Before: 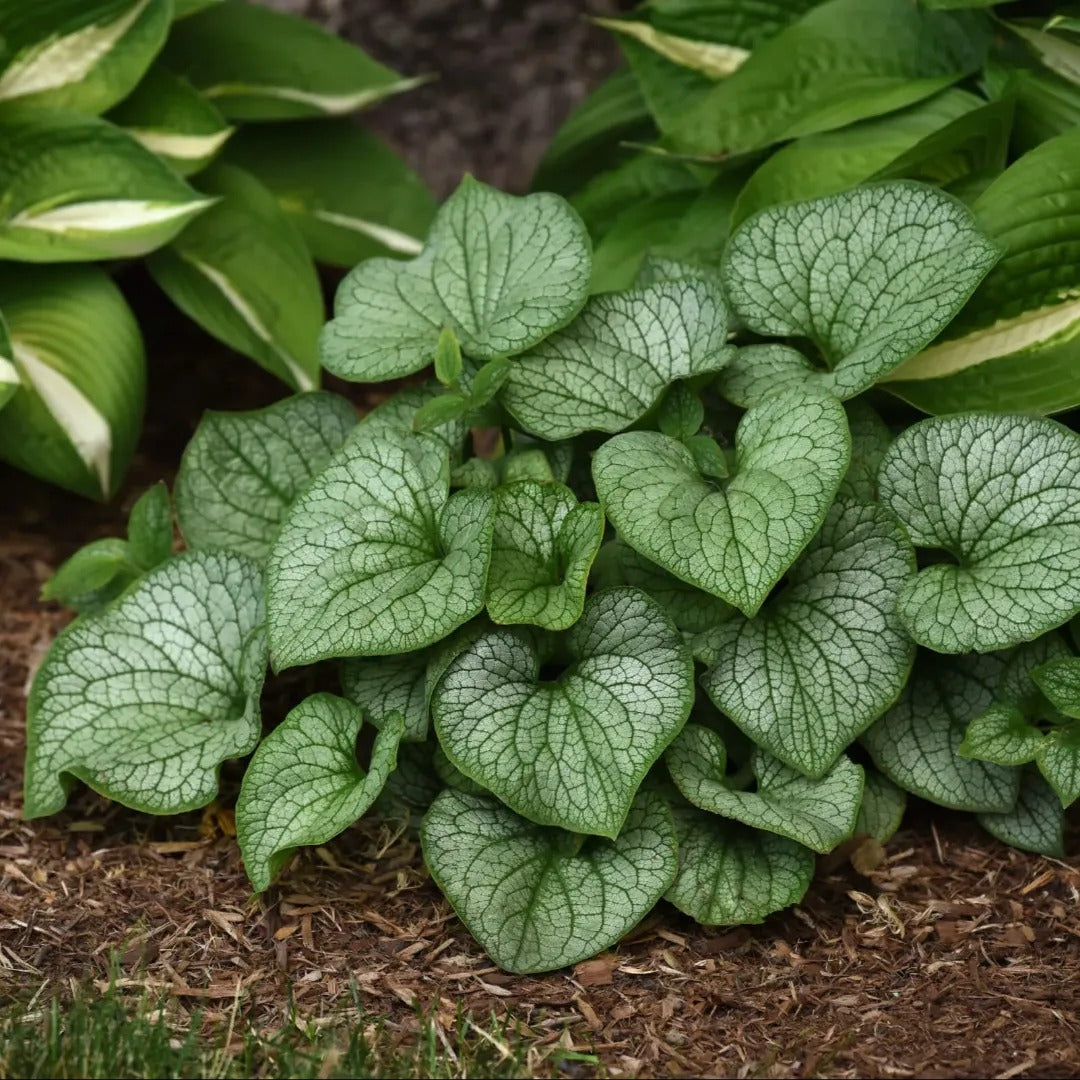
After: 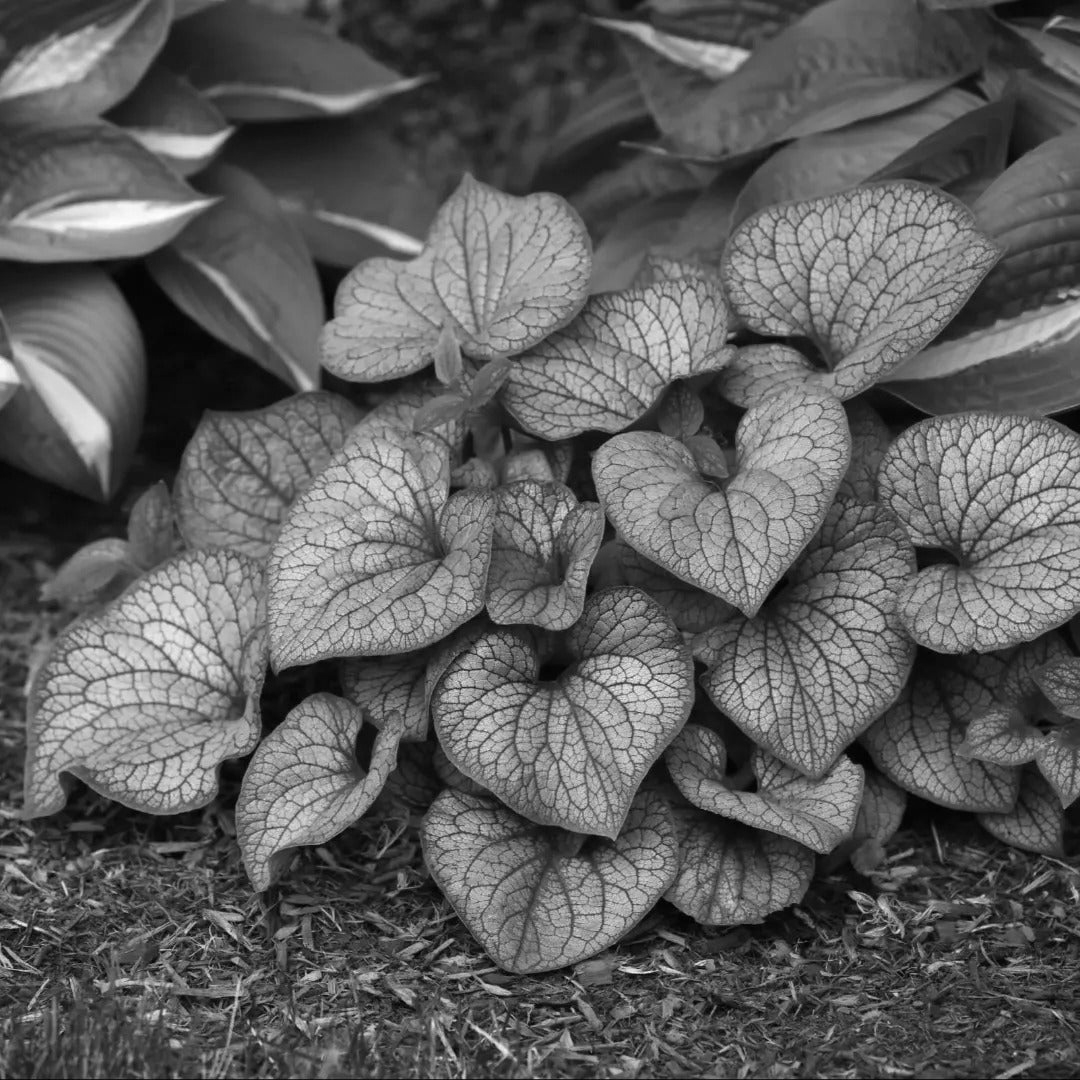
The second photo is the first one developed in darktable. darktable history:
monochrome: on, module defaults
white balance: red 1.05, blue 1.072
